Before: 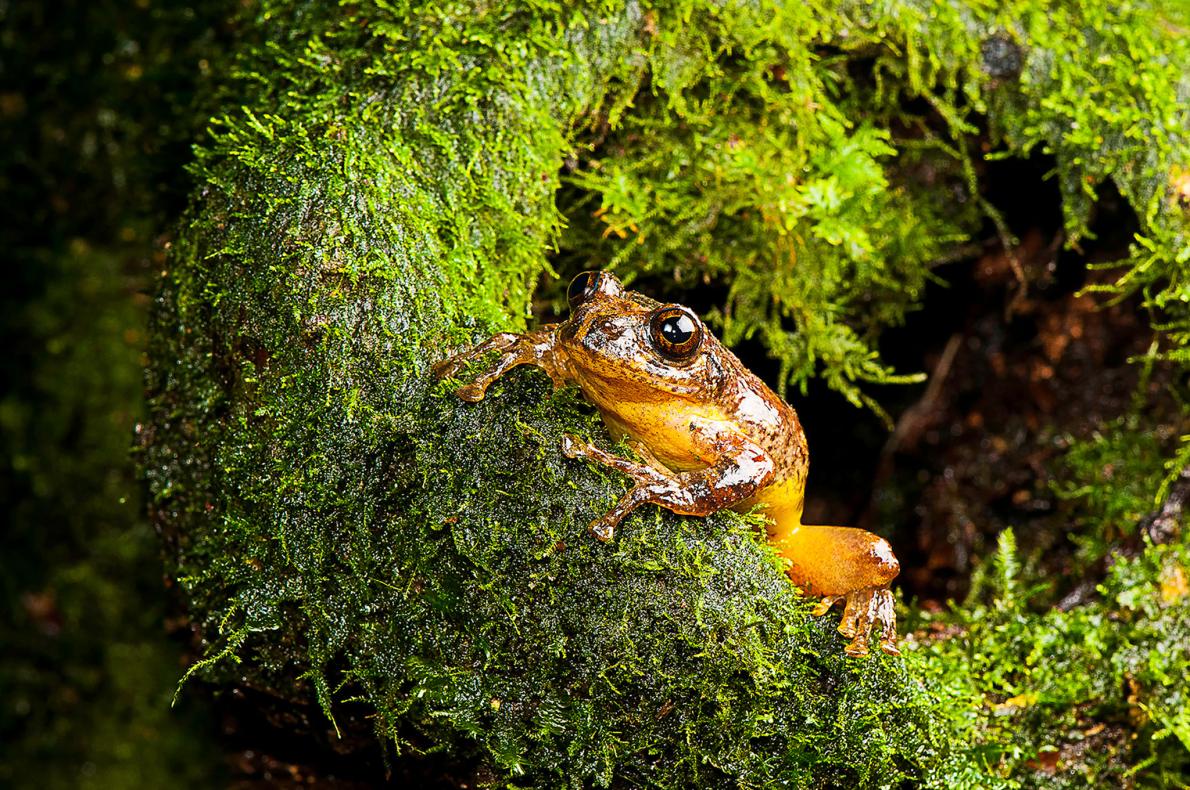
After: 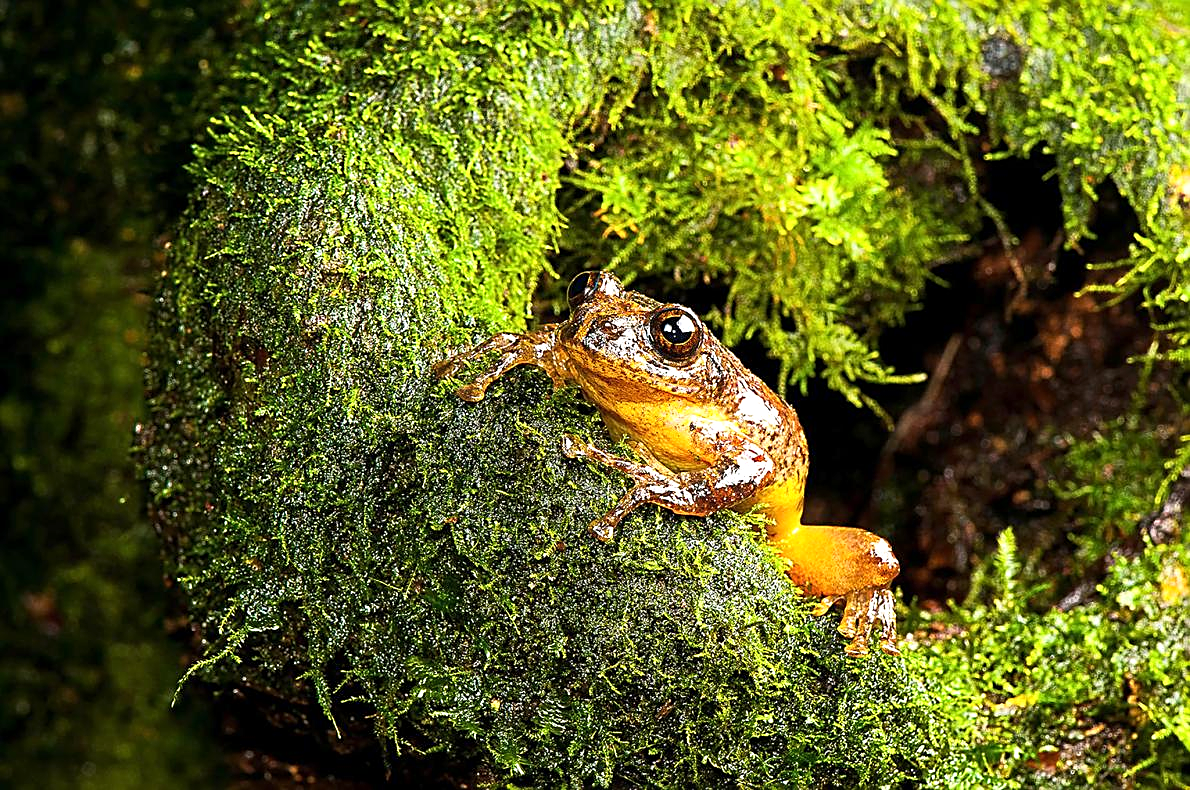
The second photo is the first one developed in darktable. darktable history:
sharpen: on, module defaults
exposure: exposure 0.426 EV, compensate highlight preservation false
